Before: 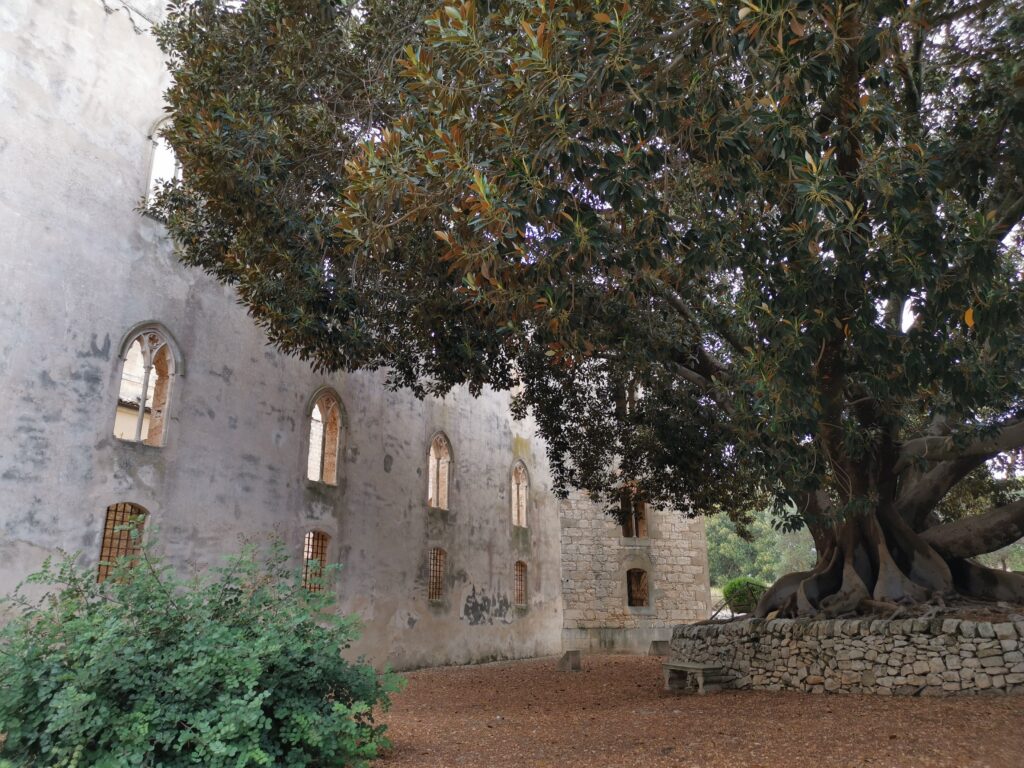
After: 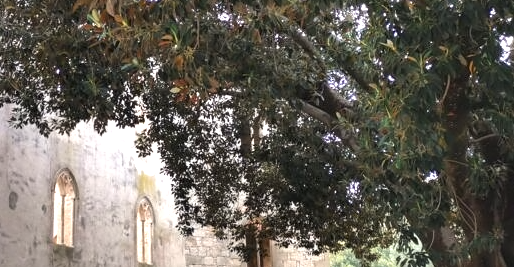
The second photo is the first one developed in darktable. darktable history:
contrast brightness saturation: contrast 0.072
crop: left 36.677%, top 34.357%, right 13.101%, bottom 30.858%
contrast equalizer: octaves 7, y [[0.5 ×4, 0.524, 0.59], [0.5 ×6], [0.5 ×6], [0, 0, 0, 0.01, 0.045, 0.012], [0, 0, 0, 0.044, 0.195, 0.131]]
exposure: exposure 1.094 EV, compensate highlight preservation false
